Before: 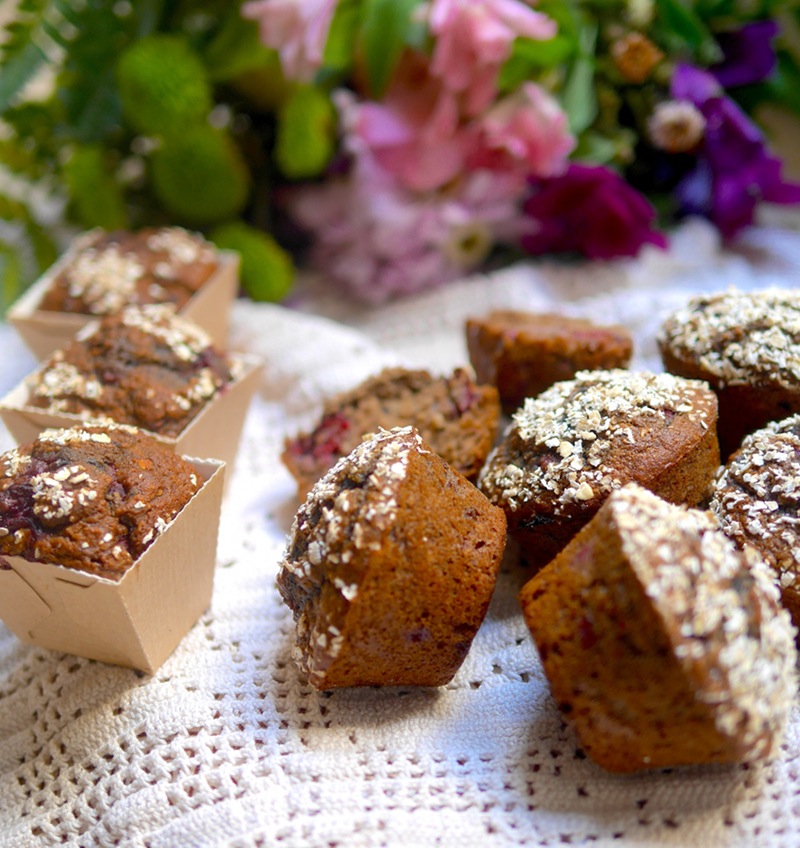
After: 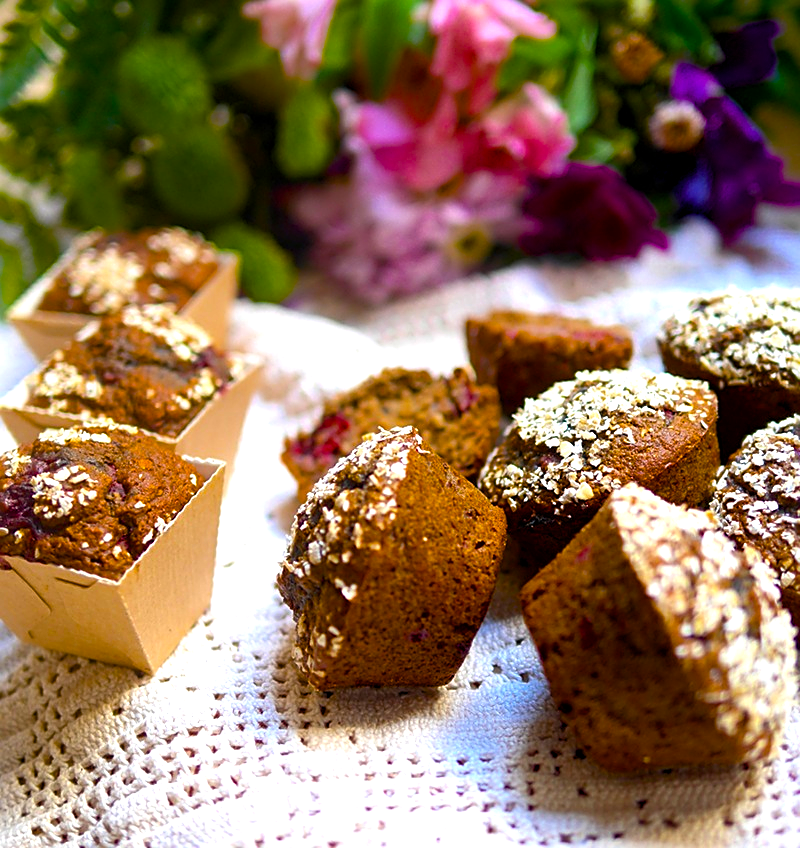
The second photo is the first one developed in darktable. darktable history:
sharpen: on, module defaults
color balance rgb: linear chroma grading › global chroma 9%, perceptual saturation grading › global saturation 36%, perceptual saturation grading › shadows 35%, perceptual brilliance grading › global brilliance 15%, perceptual brilliance grading › shadows -35%, global vibrance 15%
